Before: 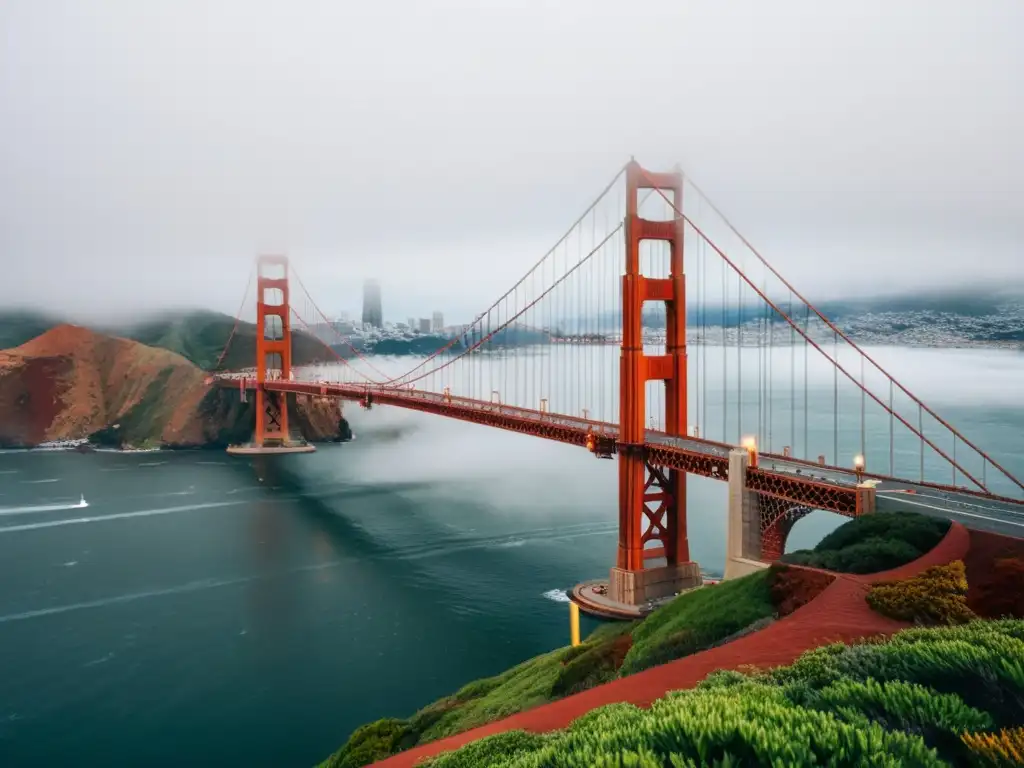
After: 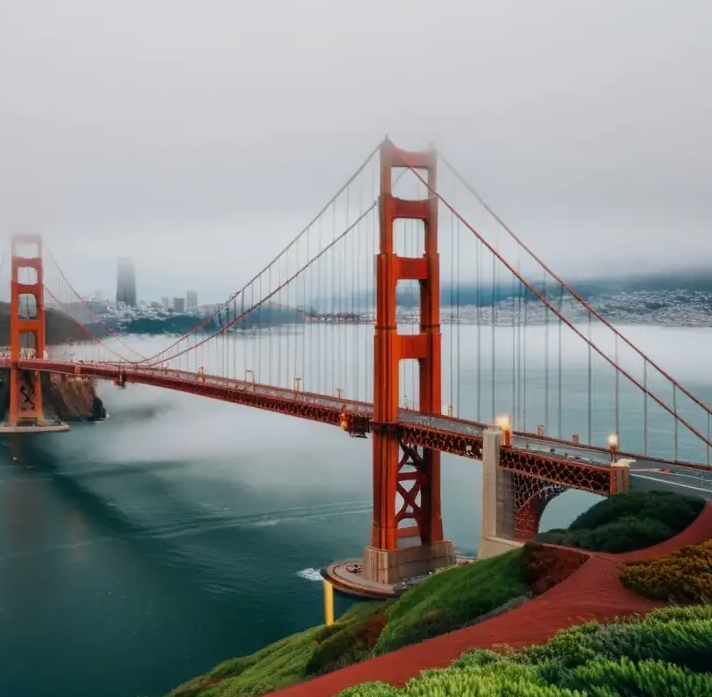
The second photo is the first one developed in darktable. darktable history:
crop and rotate: left 24.034%, top 2.838%, right 6.406%, bottom 6.299%
exposure: exposure -0.293 EV, compensate highlight preservation false
